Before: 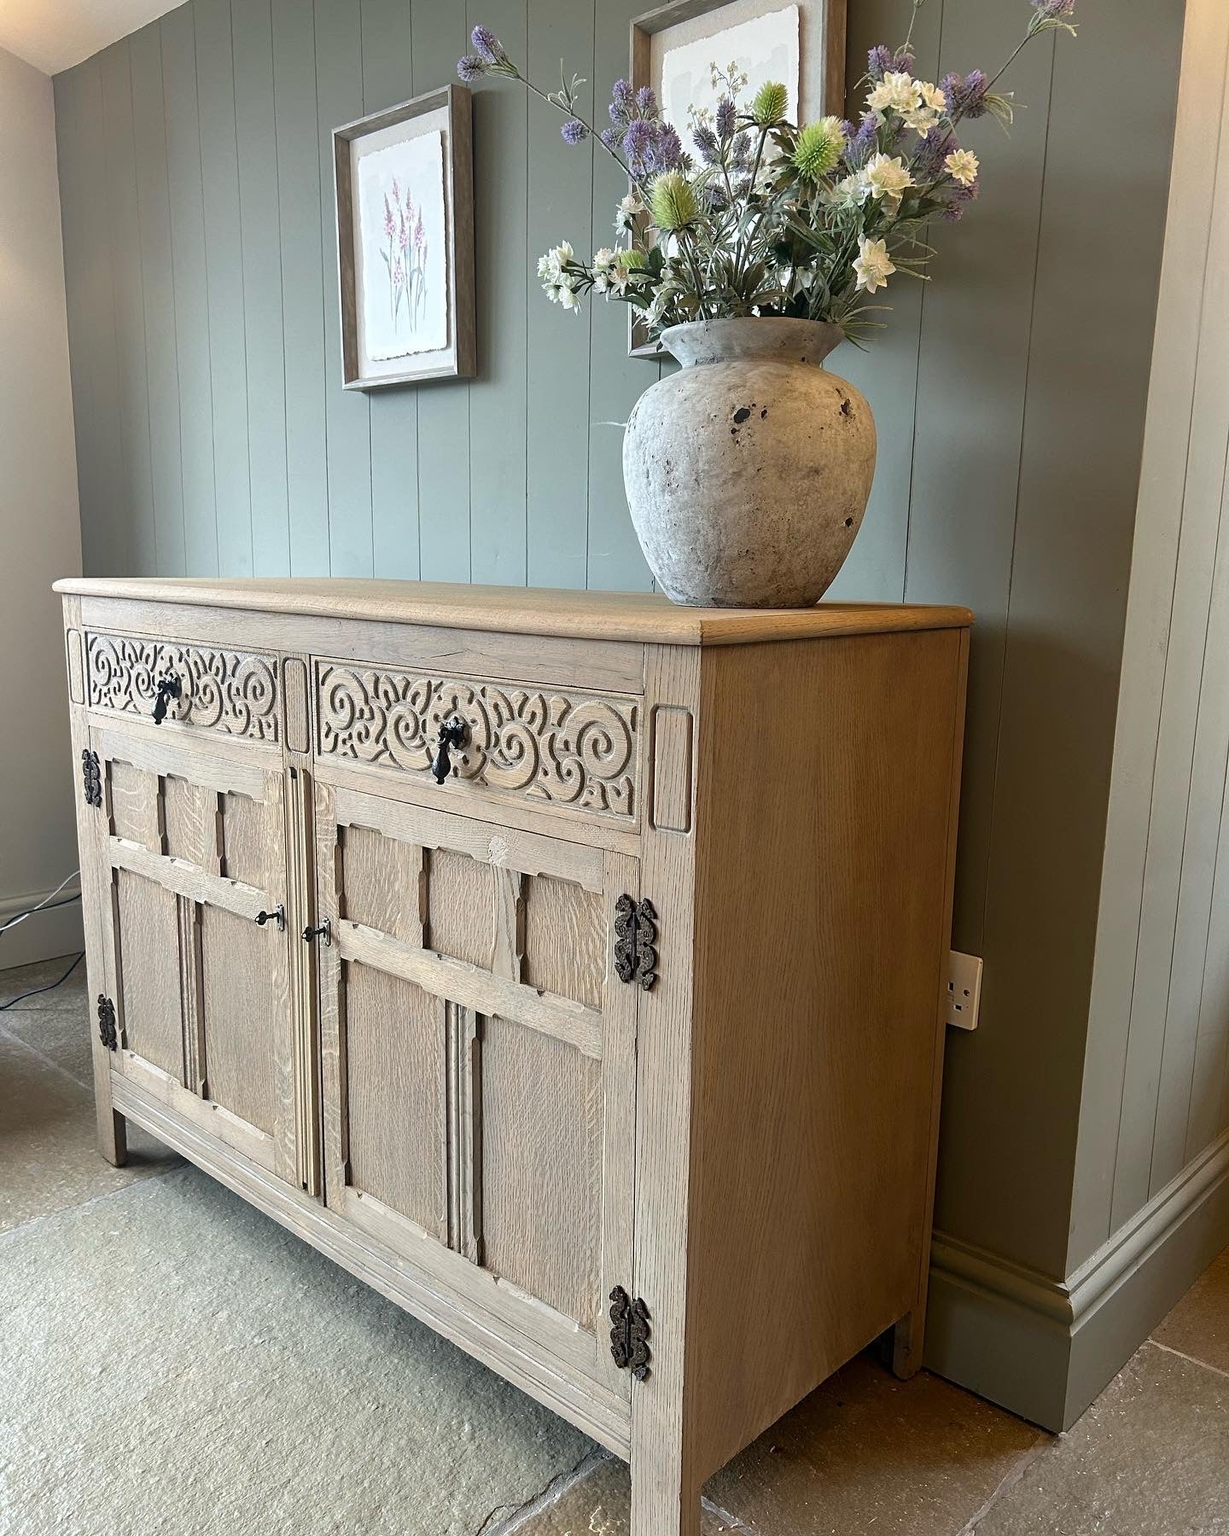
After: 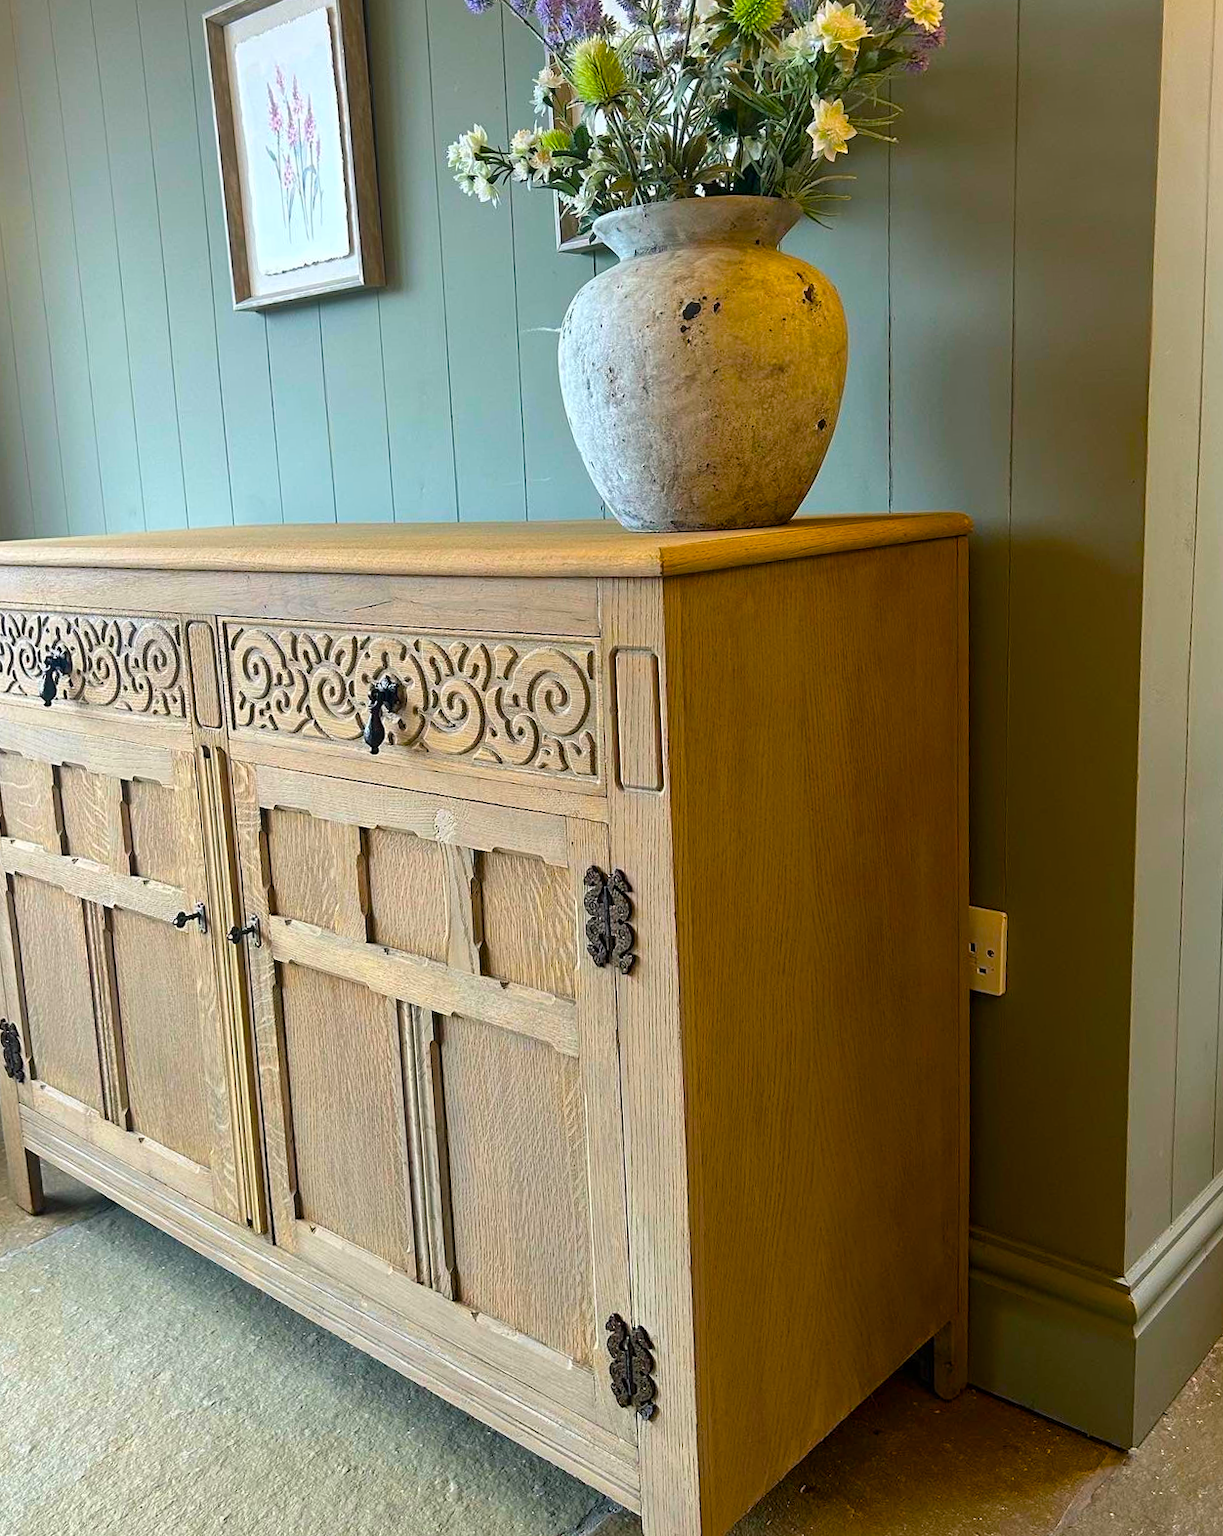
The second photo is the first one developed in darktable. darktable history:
crop and rotate: angle 3.7°, left 6.113%, top 5.714%
color balance rgb: shadows lift › chroma 1.041%, shadows lift › hue 216.63°, perceptual saturation grading › global saturation 30.949%, global vibrance 59.367%
